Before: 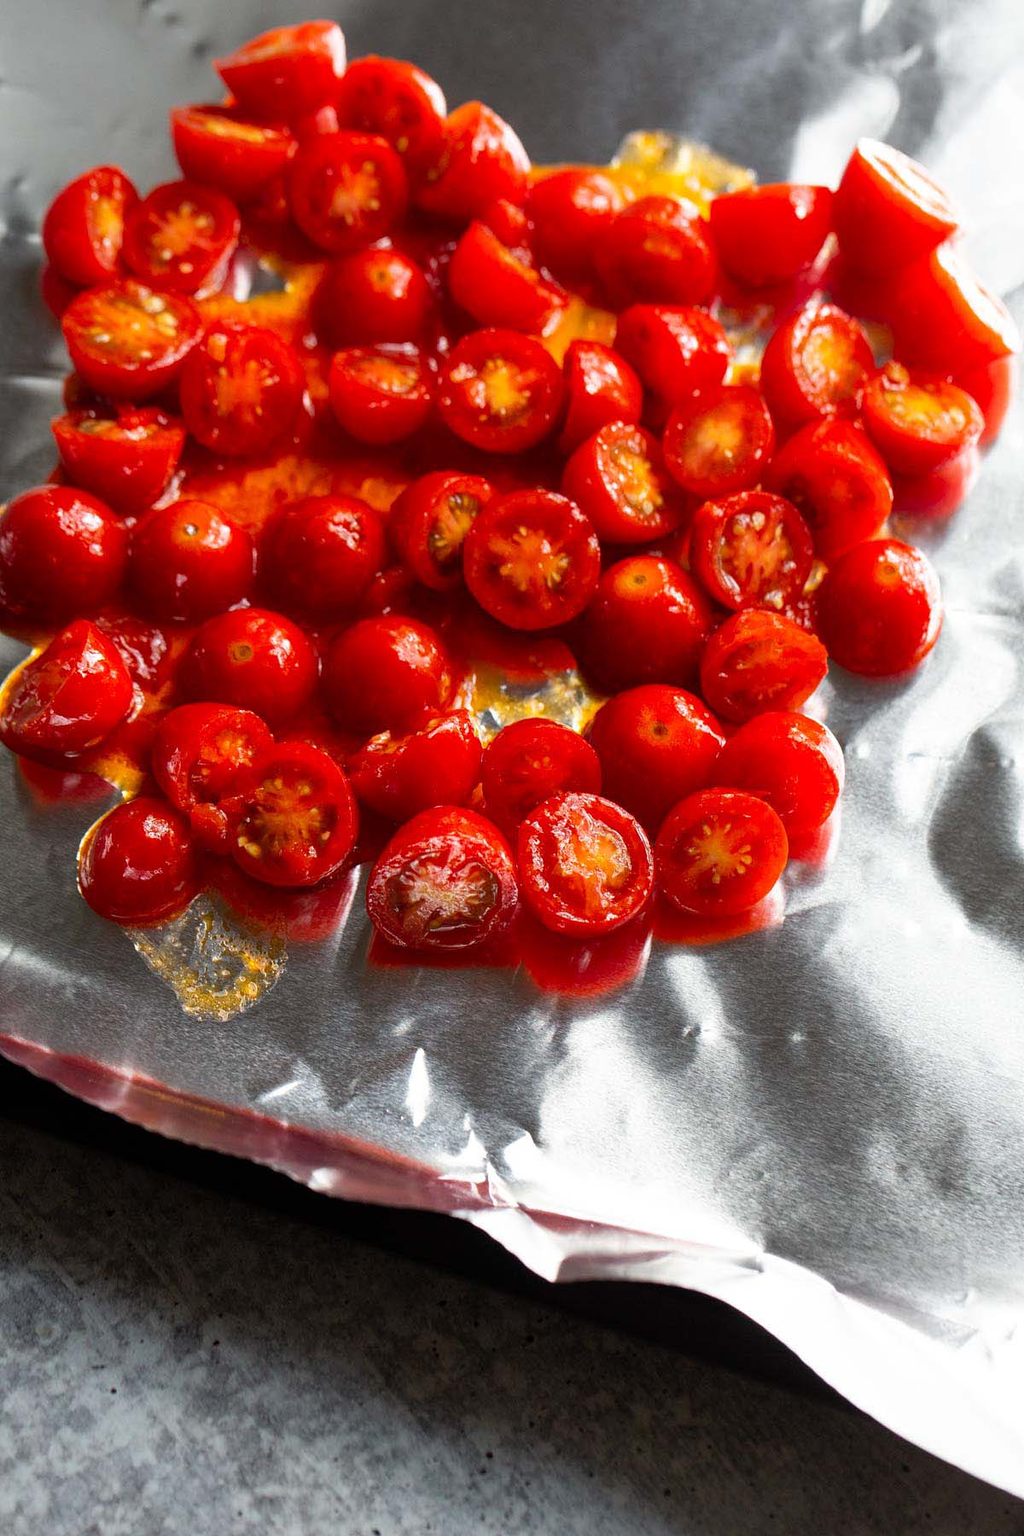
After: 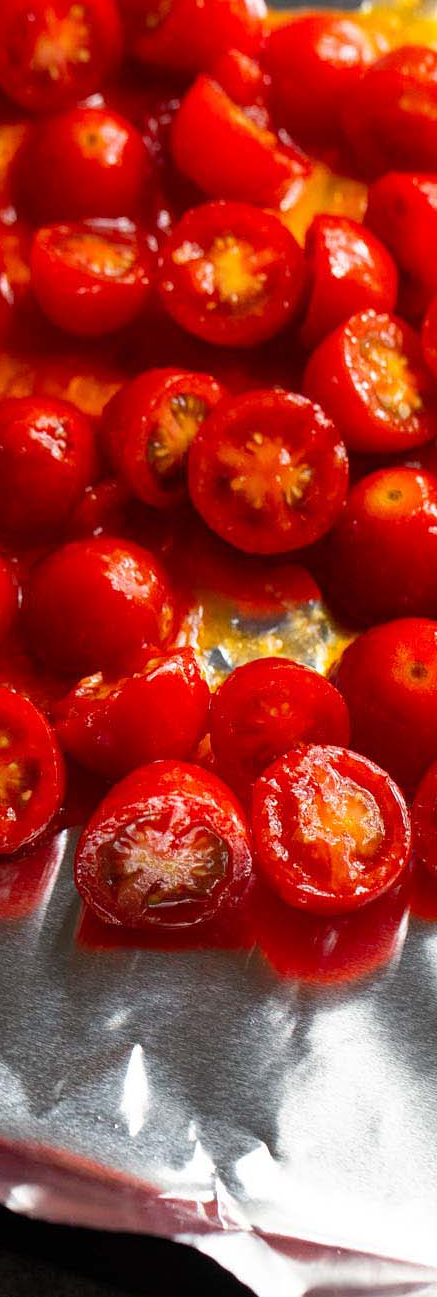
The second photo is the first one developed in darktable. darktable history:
crop and rotate: left 29.626%, top 10.272%, right 33.938%, bottom 17.668%
